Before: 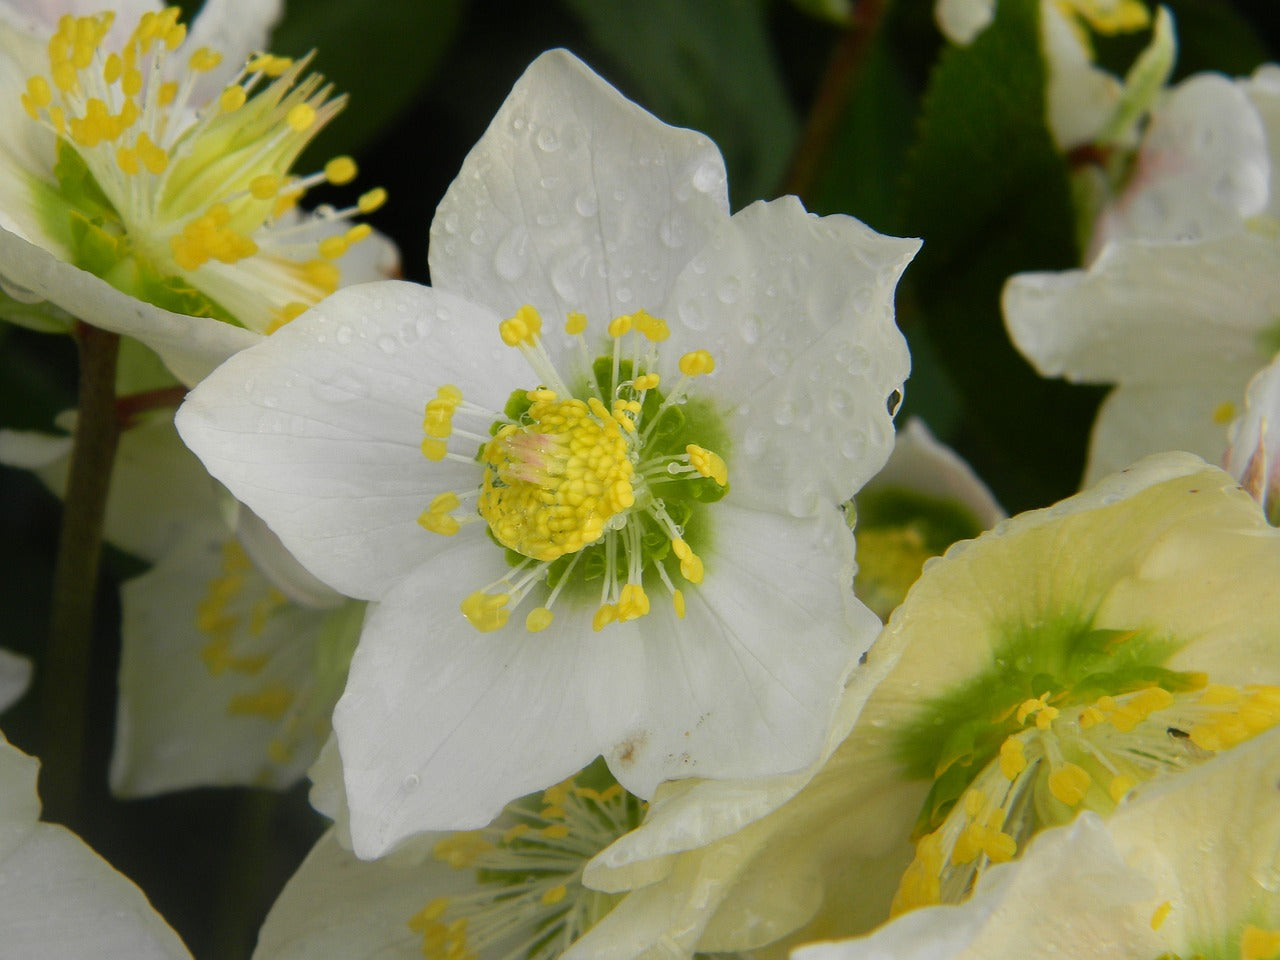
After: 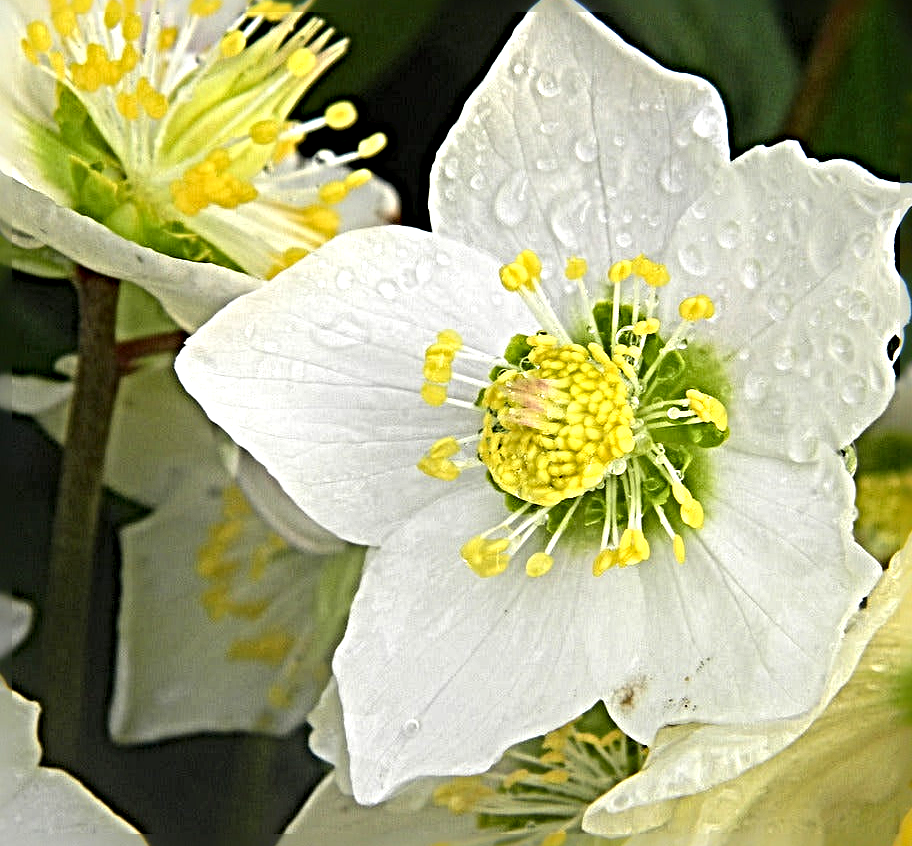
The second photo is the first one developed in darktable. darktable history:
exposure: exposure 0.77 EV, compensate highlight preservation false
sharpen: radius 6.3, amount 1.8, threshold 0
crop: top 5.803%, right 27.864%, bottom 5.804%
